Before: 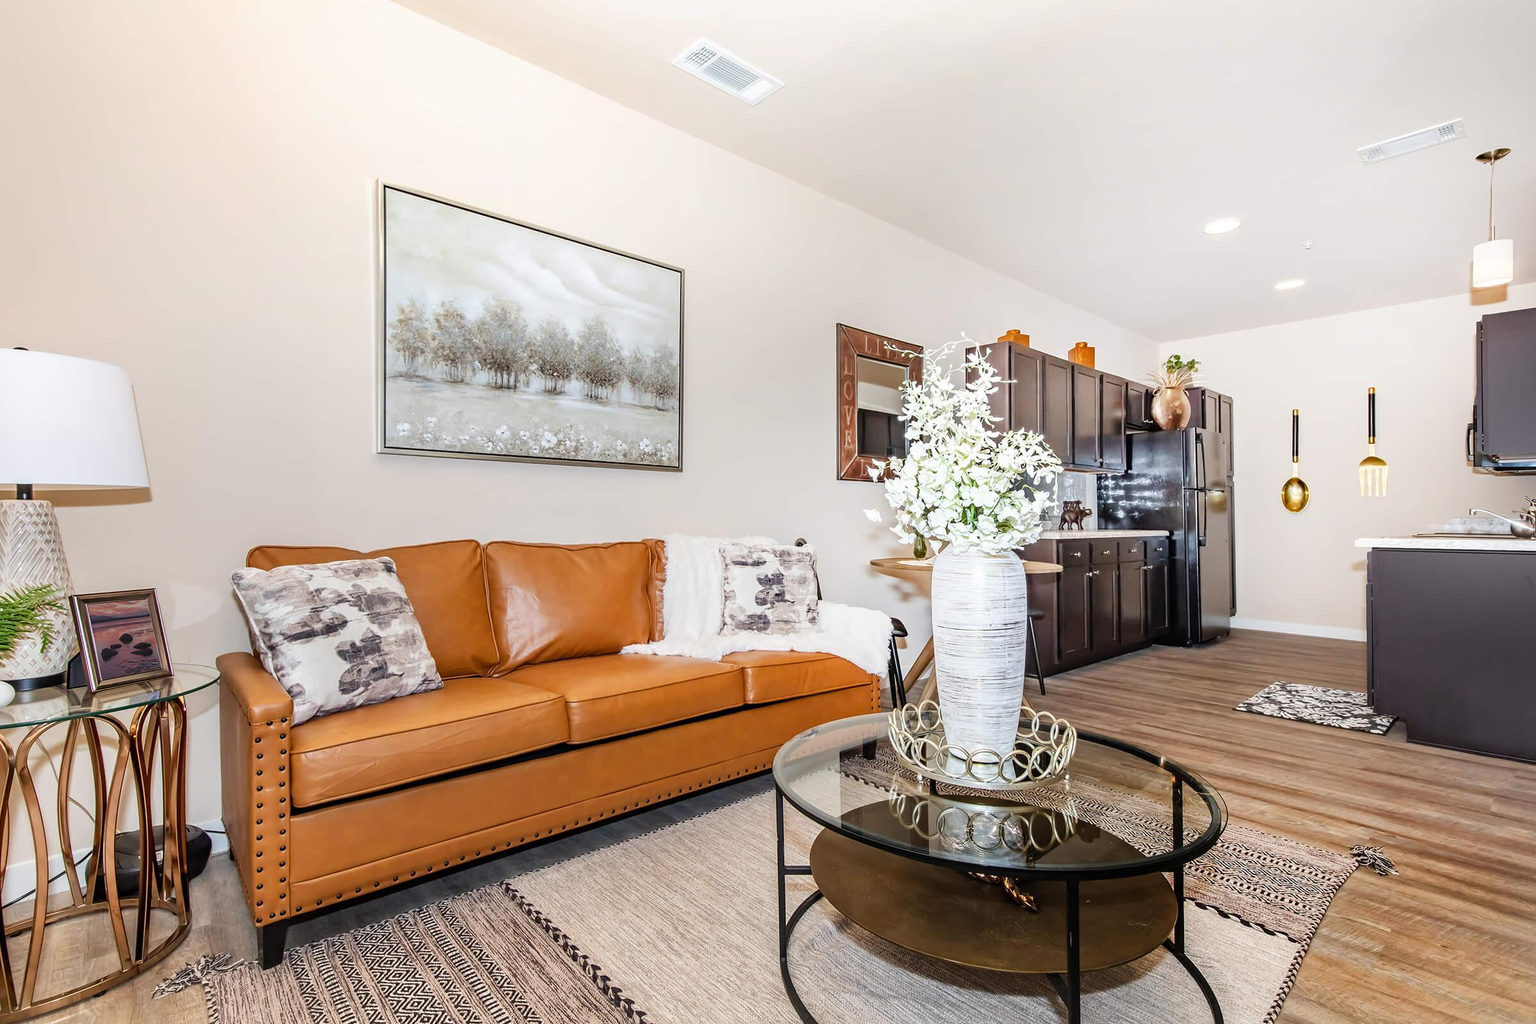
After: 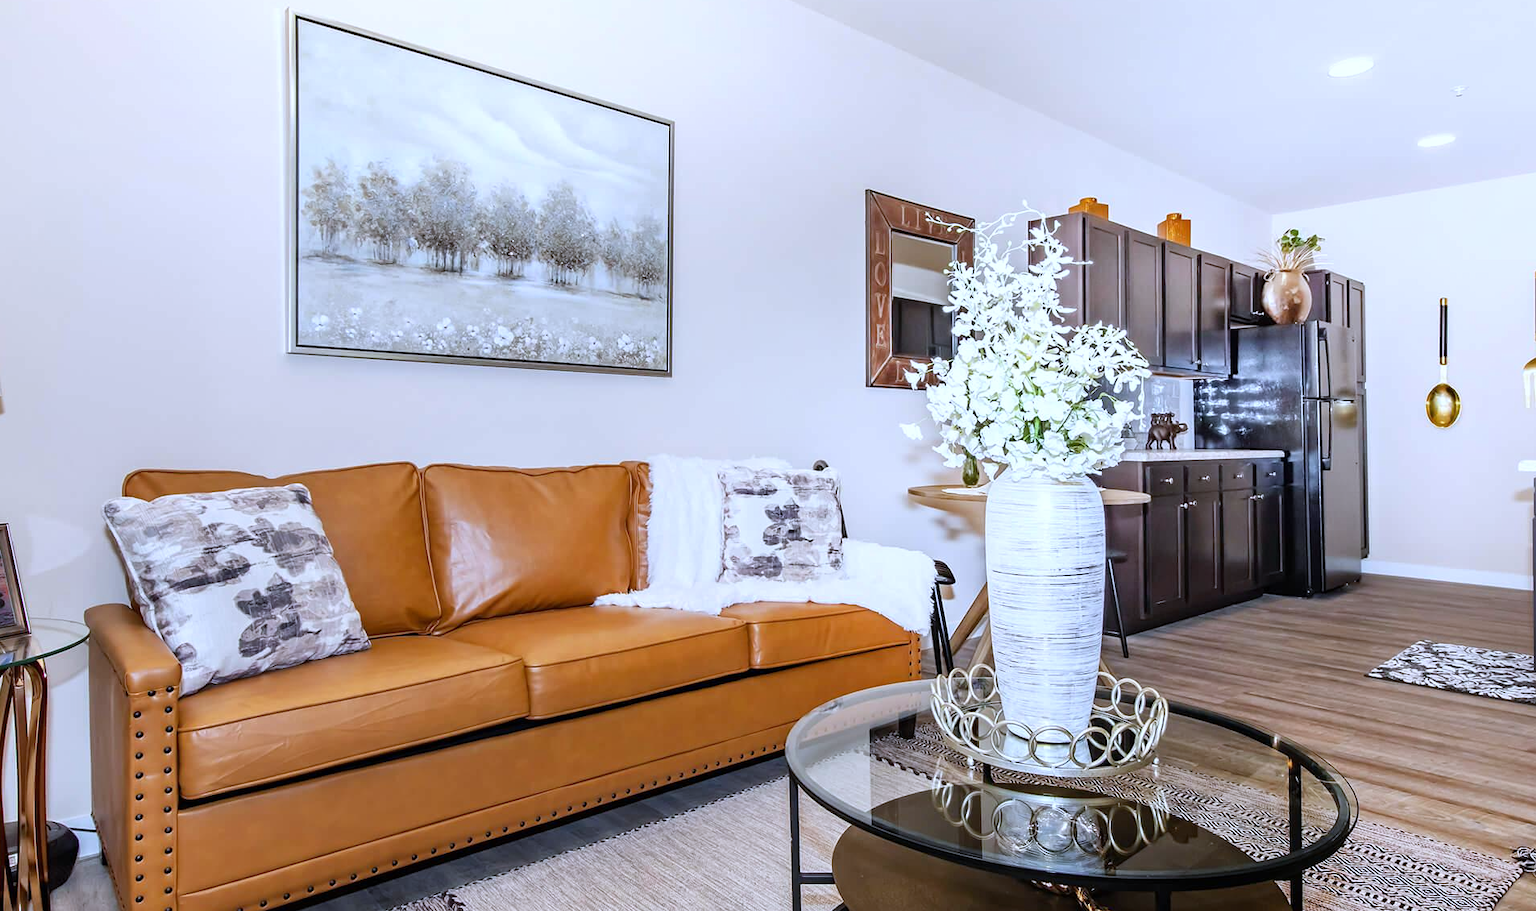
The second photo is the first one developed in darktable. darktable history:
crop: left 9.712%, top 16.928%, right 10.845%, bottom 12.332%
white balance: red 0.948, green 1.02, blue 1.176
